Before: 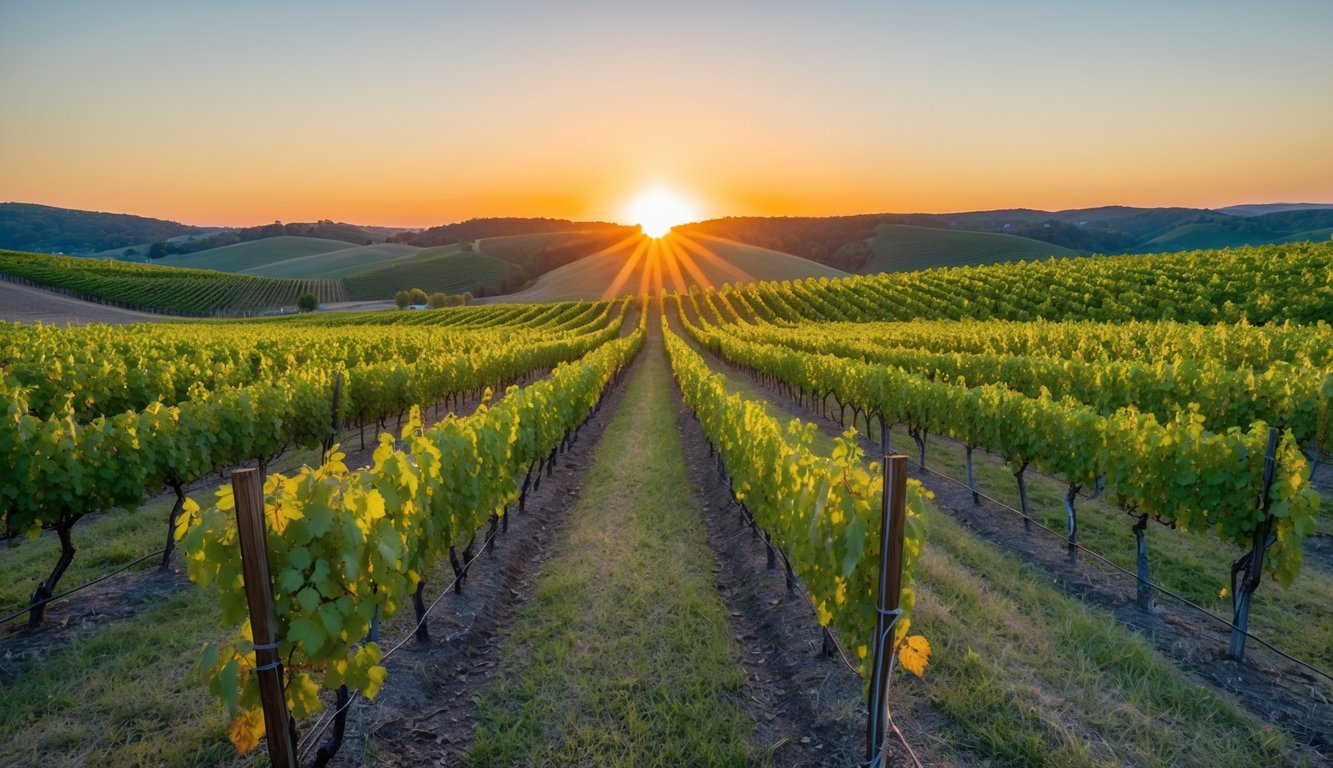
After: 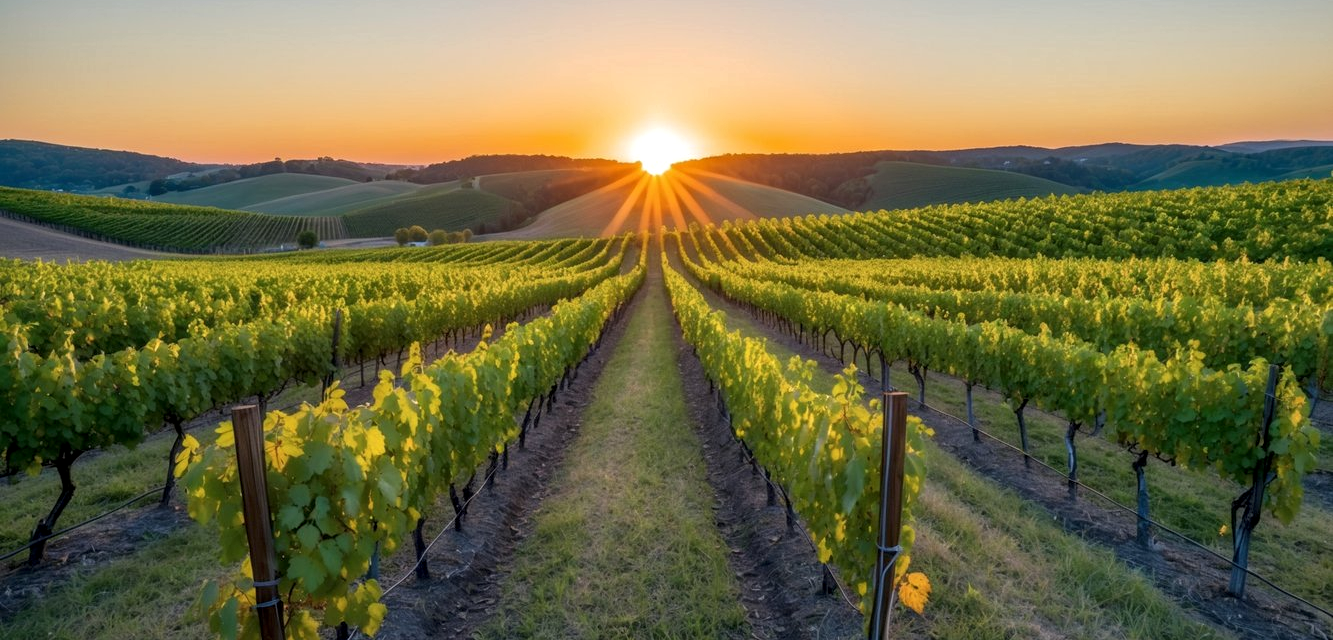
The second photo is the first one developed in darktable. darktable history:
local contrast: shadows 45%
crop and rotate: top 8.333%, bottom 8.333%
